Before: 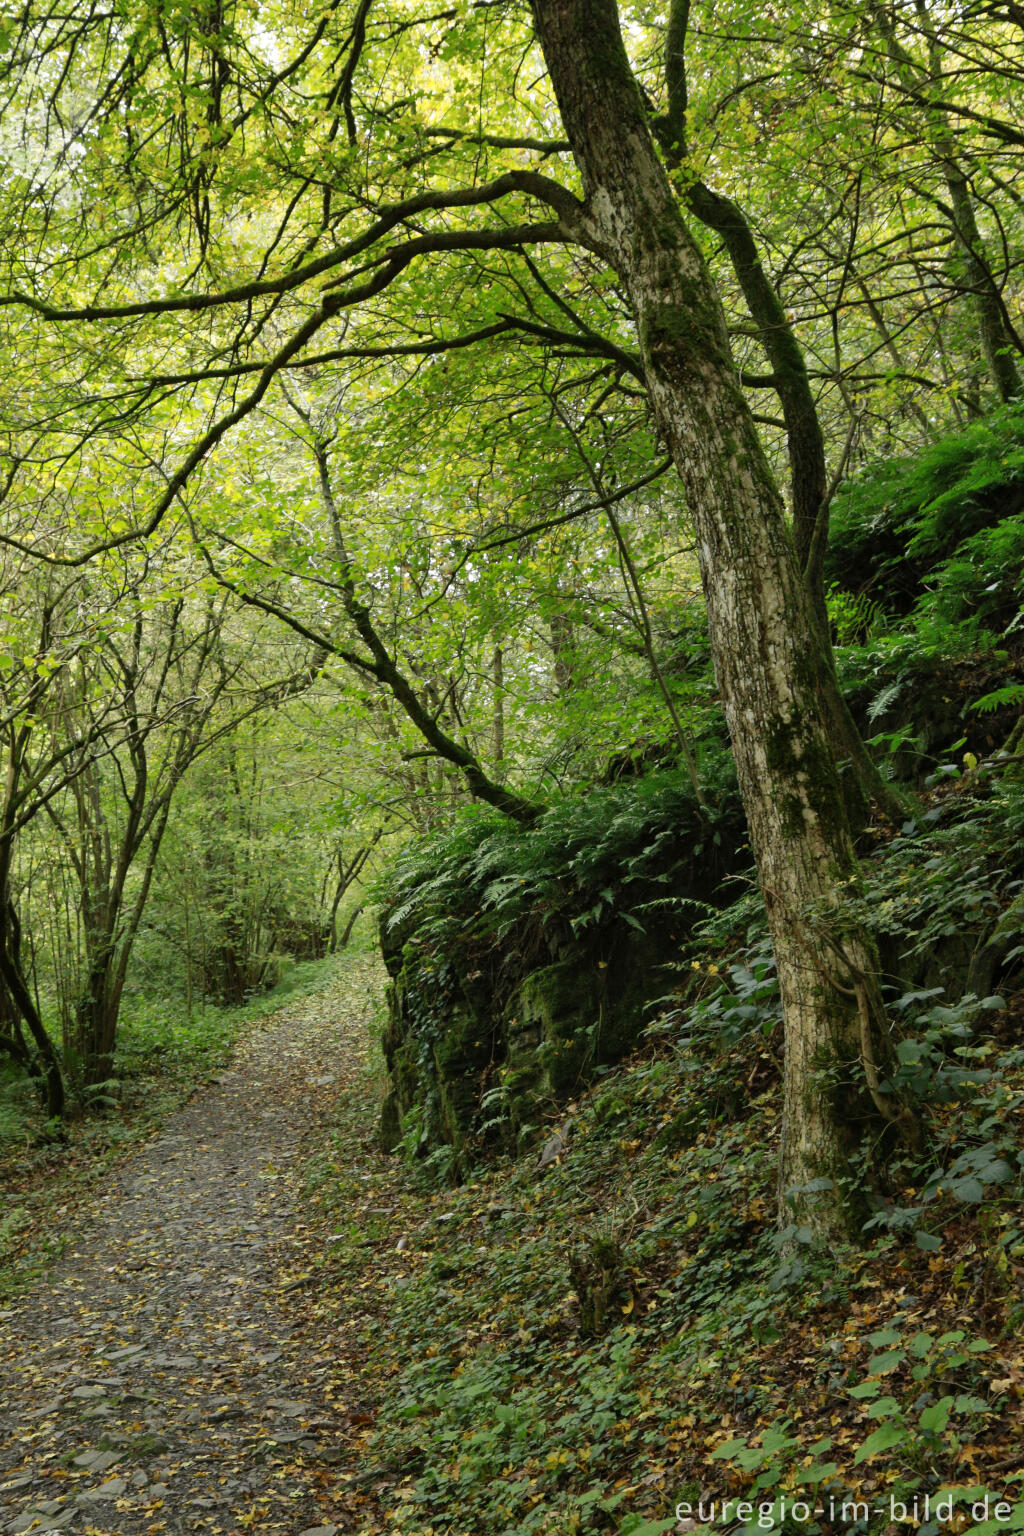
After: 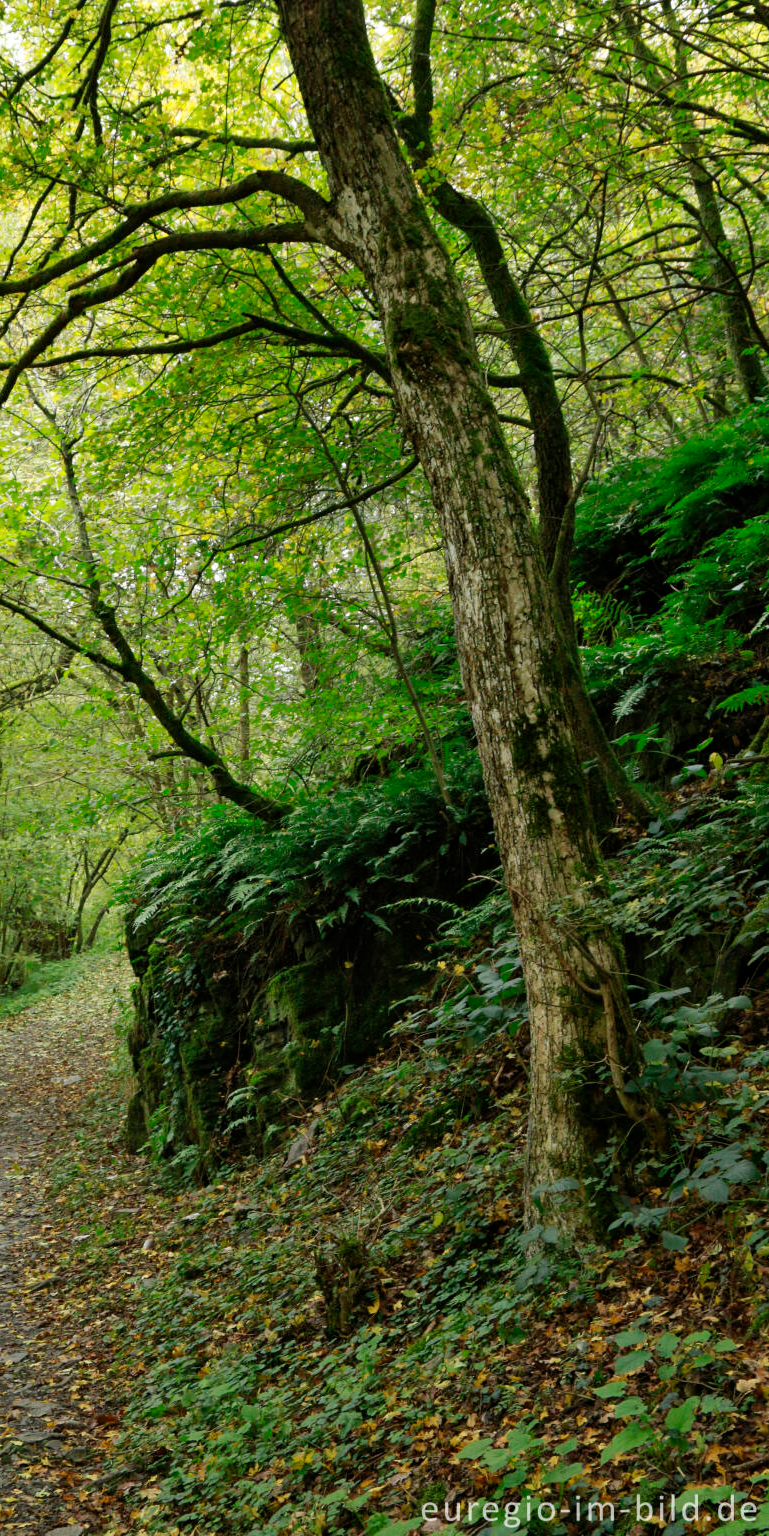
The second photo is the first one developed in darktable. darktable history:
crop and rotate: left 24.88%
